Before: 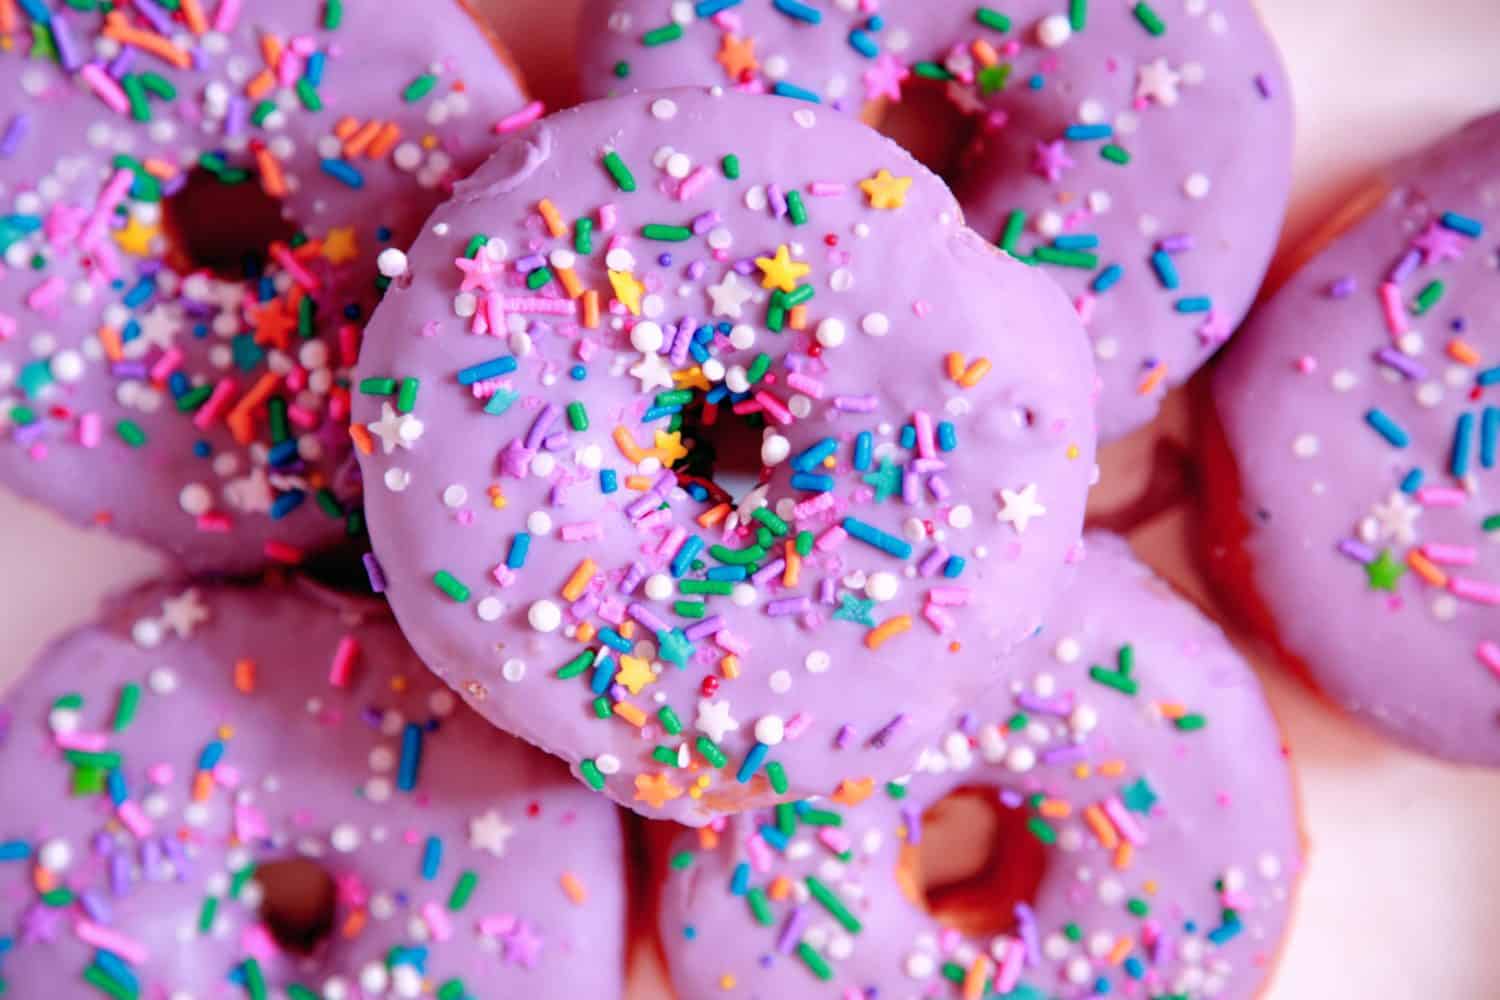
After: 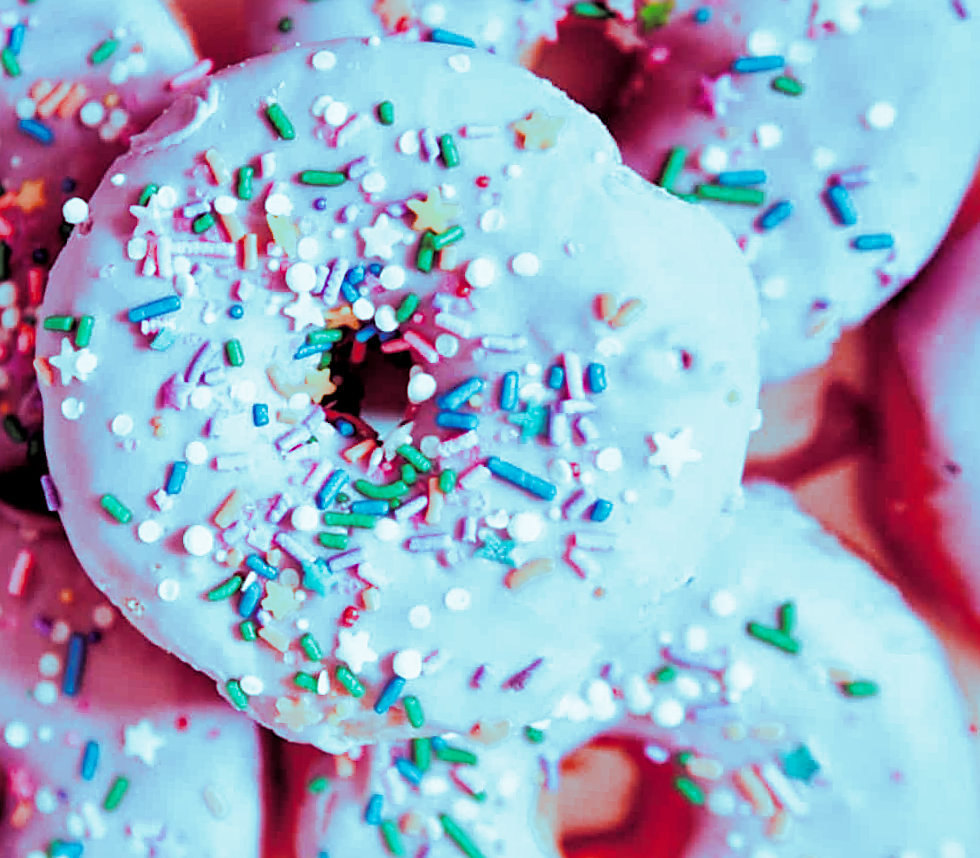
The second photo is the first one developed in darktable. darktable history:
split-toning: shadows › hue 327.6°, highlights › hue 198°, highlights › saturation 0.55, balance -21.25, compress 0%
contrast brightness saturation: contrast 0.2, brightness 0.15, saturation 0.14
crop and rotate: left 15.446%, right 17.836%
sharpen: on, module defaults
filmic rgb: black relative exposure -7.65 EV, white relative exposure 4.56 EV, hardness 3.61, color science v6 (2022)
local contrast: mode bilateral grid, contrast 20, coarseness 50, detail 150%, midtone range 0.2
rotate and perspective: rotation 1.69°, lens shift (vertical) -0.023, lens shift (horizontal) -0.291, crop left 0.025, crop right 0.988, crop top 0.092, crop bottom 0.842
